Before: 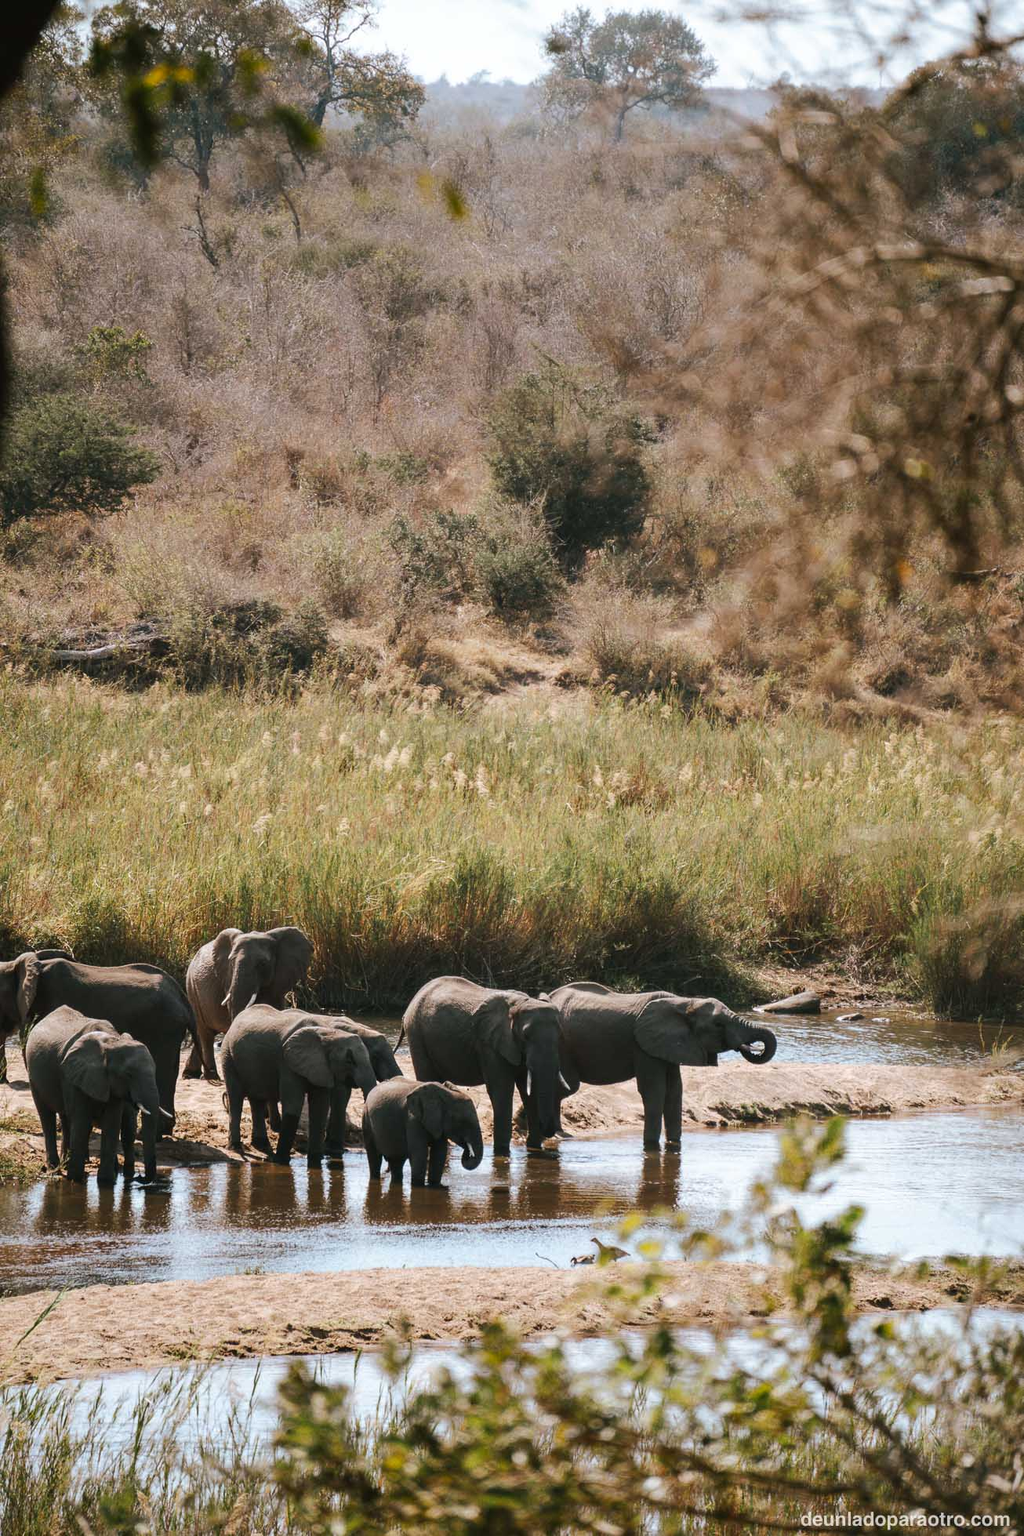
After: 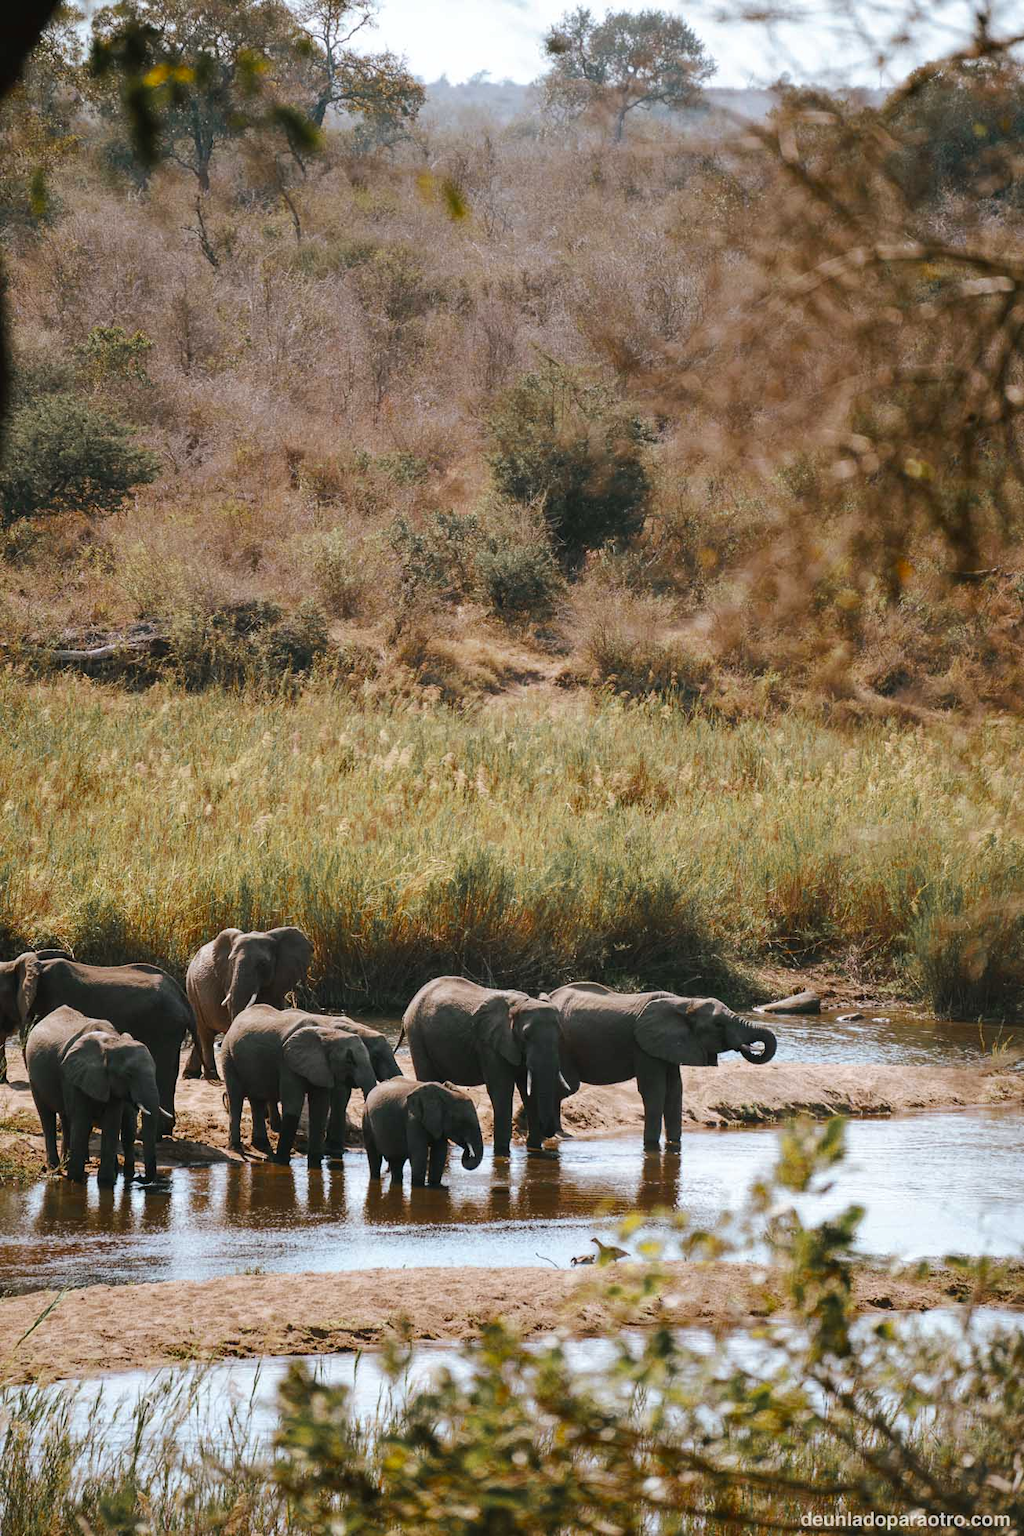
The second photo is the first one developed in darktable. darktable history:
rotate and perspective: automatic cropping original format, crop left 0, crop top 0
color zones: curves: ch0 [(0.11, 0.396) (0.195, 0.36) (0.25, 0.5) (0.303, 0.412) (0.357, 0.544) (0.75, 0.5) (0.967, 0.328)]; ch1 [(0, 0.468) (0.112, 0.512) (0.202, 0.6) (0.25, 0.5) (0.307, 0.352) (0.357, 0.544) (0.75, 0.5) (0.963, 0.524)]
shadows and highlights: shadows 37.27, highlights -28.18, soften with gaussian
